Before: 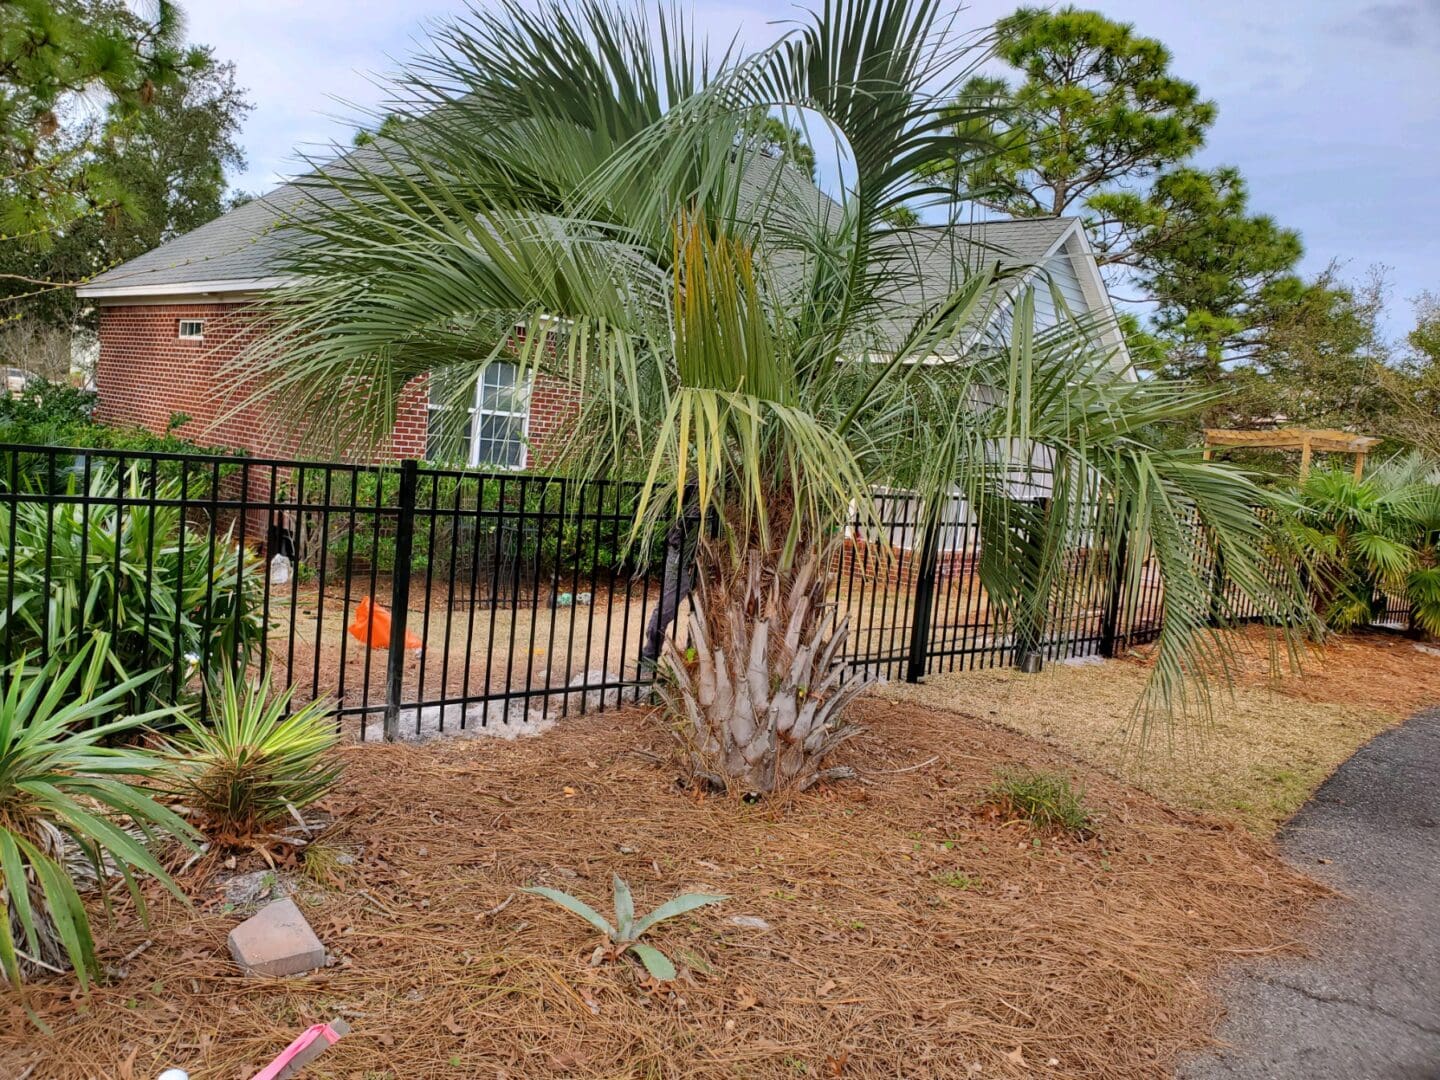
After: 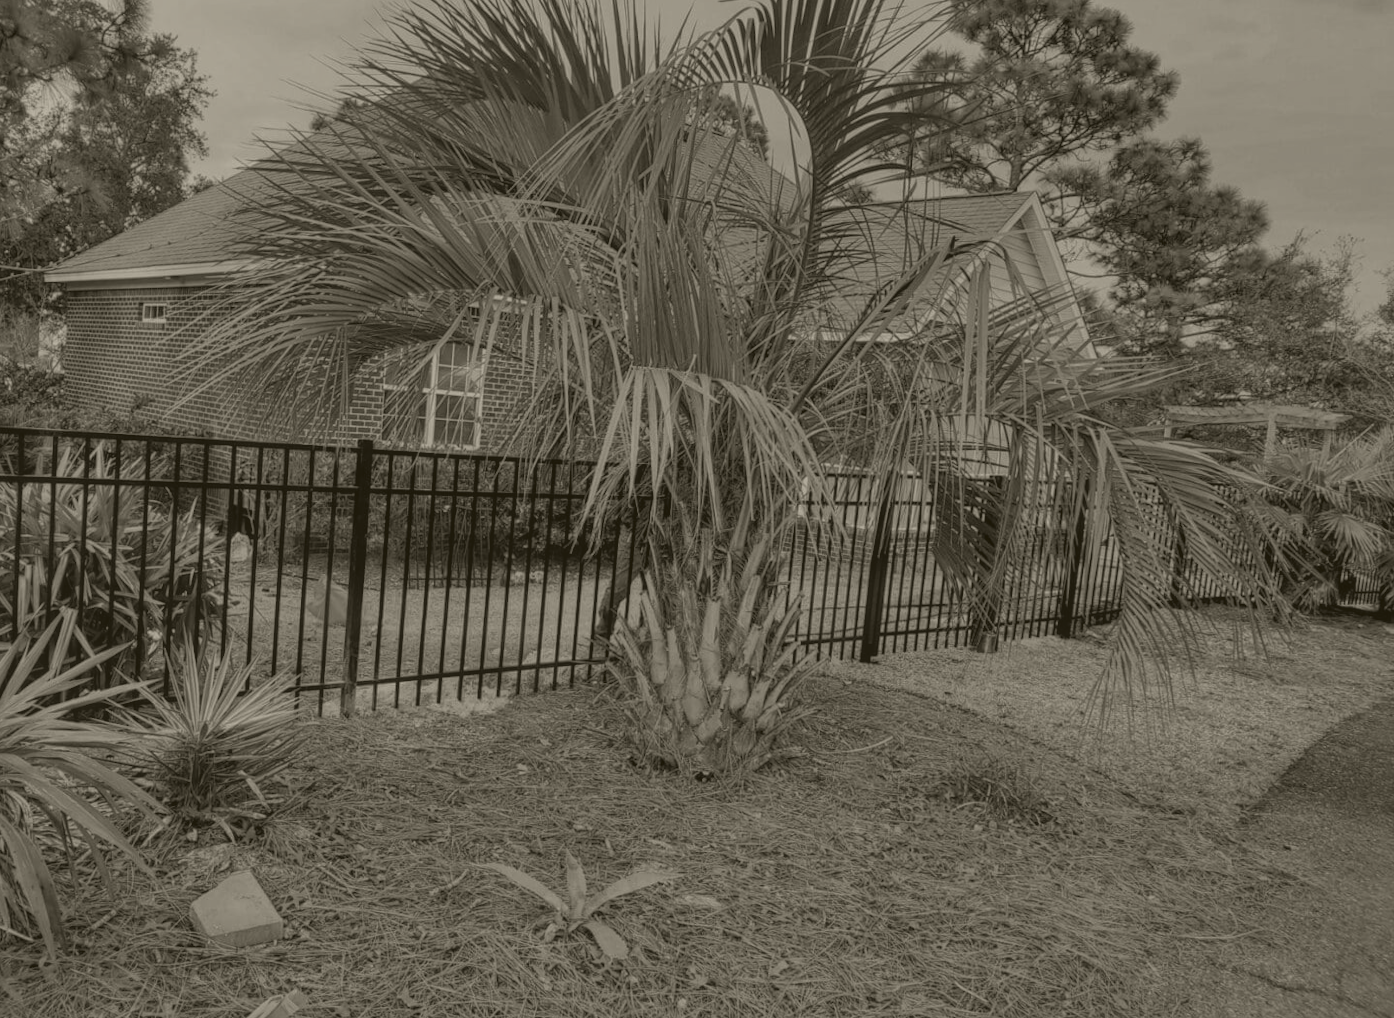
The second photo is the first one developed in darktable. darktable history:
colorize: hue 41.44°, saturation 22%, source mix 60%, lightness 10.61%
rotate and perspective: lens shift (horizontal) -0.055, automatic cropping off
local contrast: on, module defaults
tone equalizer: on, module defaults
crop: left 1.964%, top 3.251%, right 1.122%, bottom 4.933%
